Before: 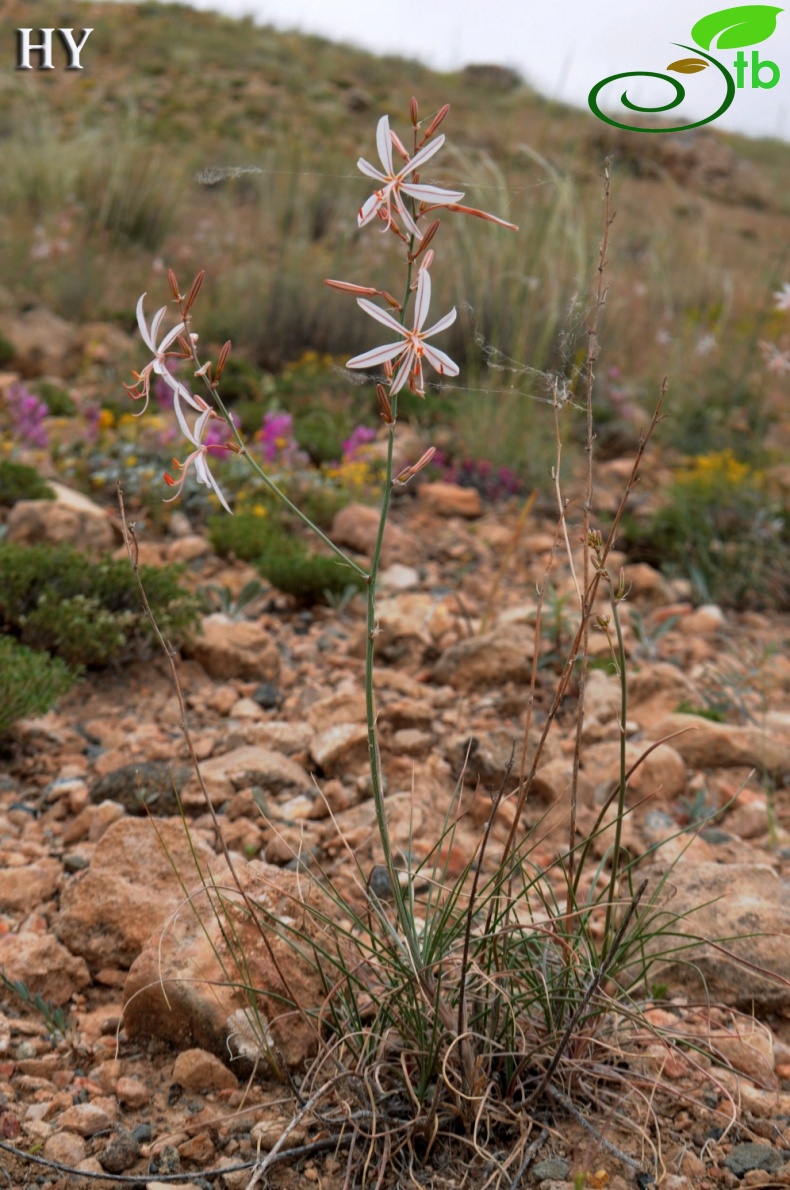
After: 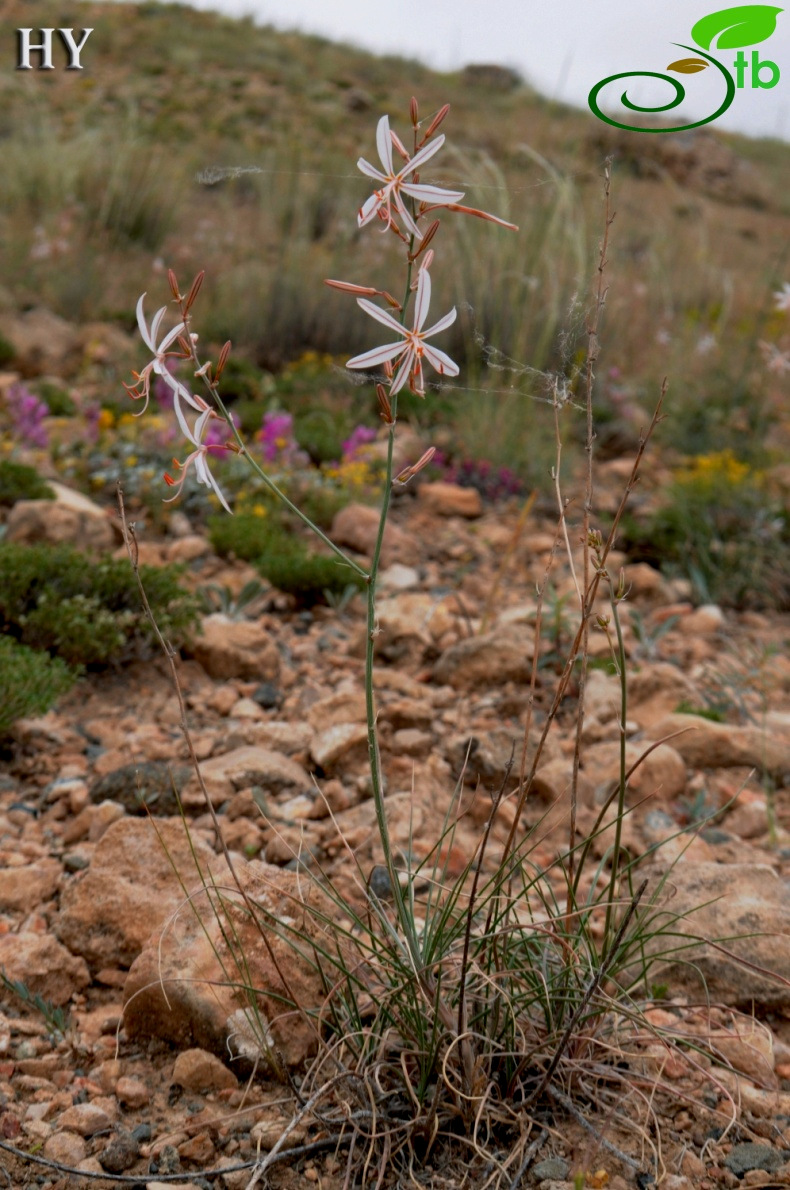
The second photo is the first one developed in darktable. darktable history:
exposure: black level correction 0.006, exposure -0.225 EV, compensate highlight preservation false
